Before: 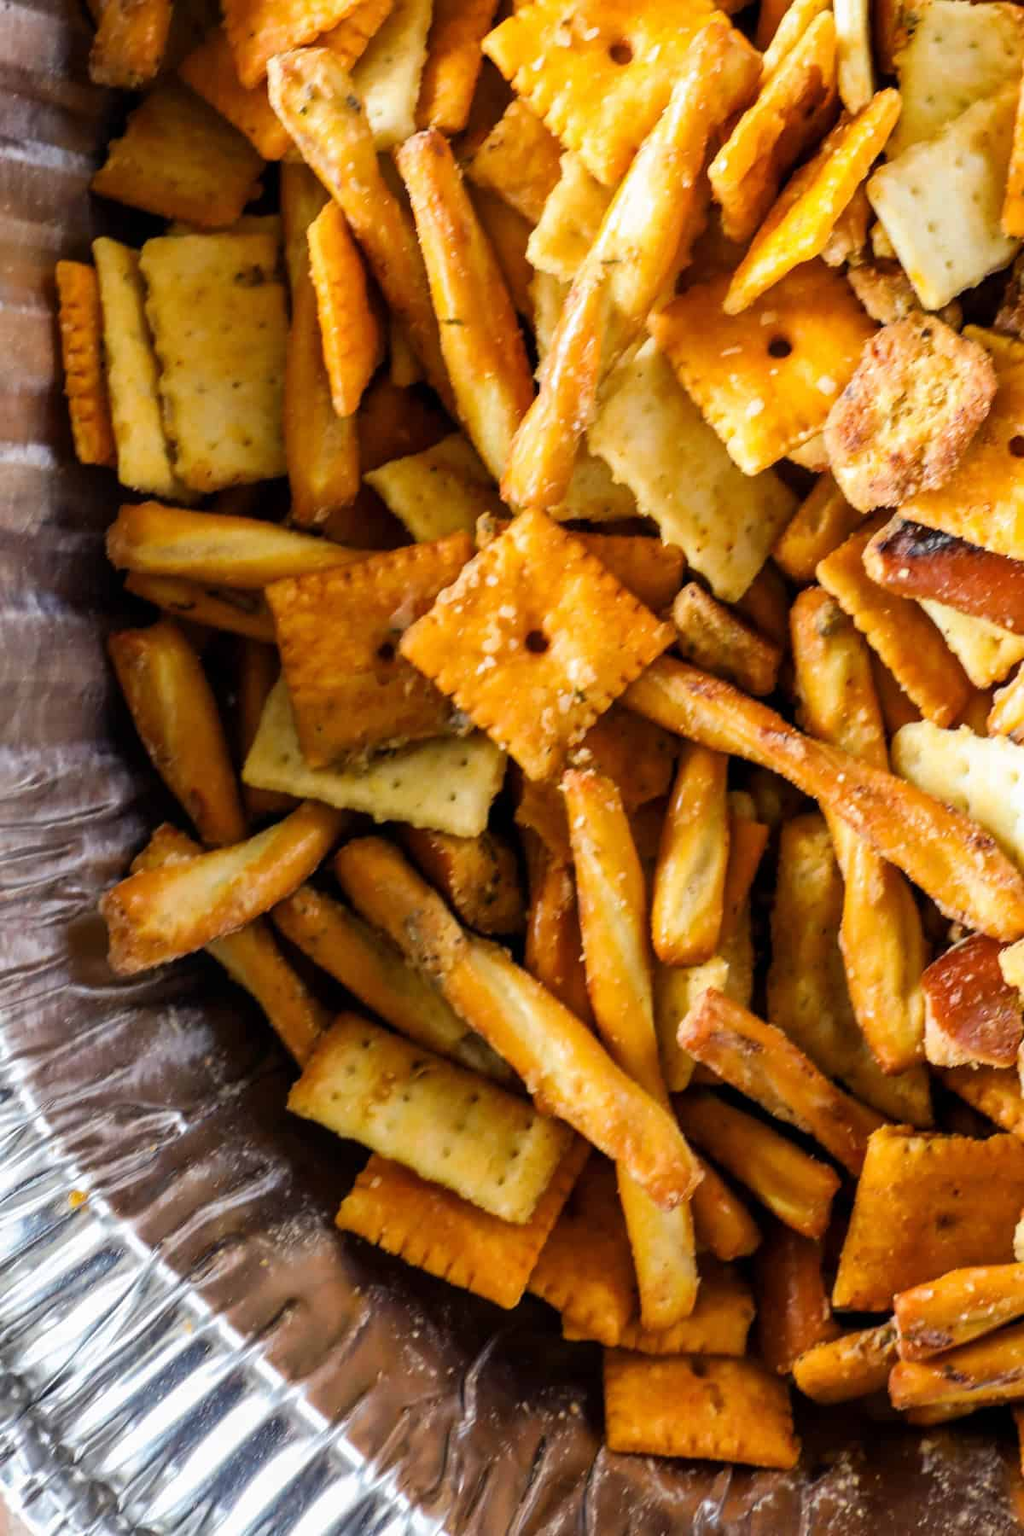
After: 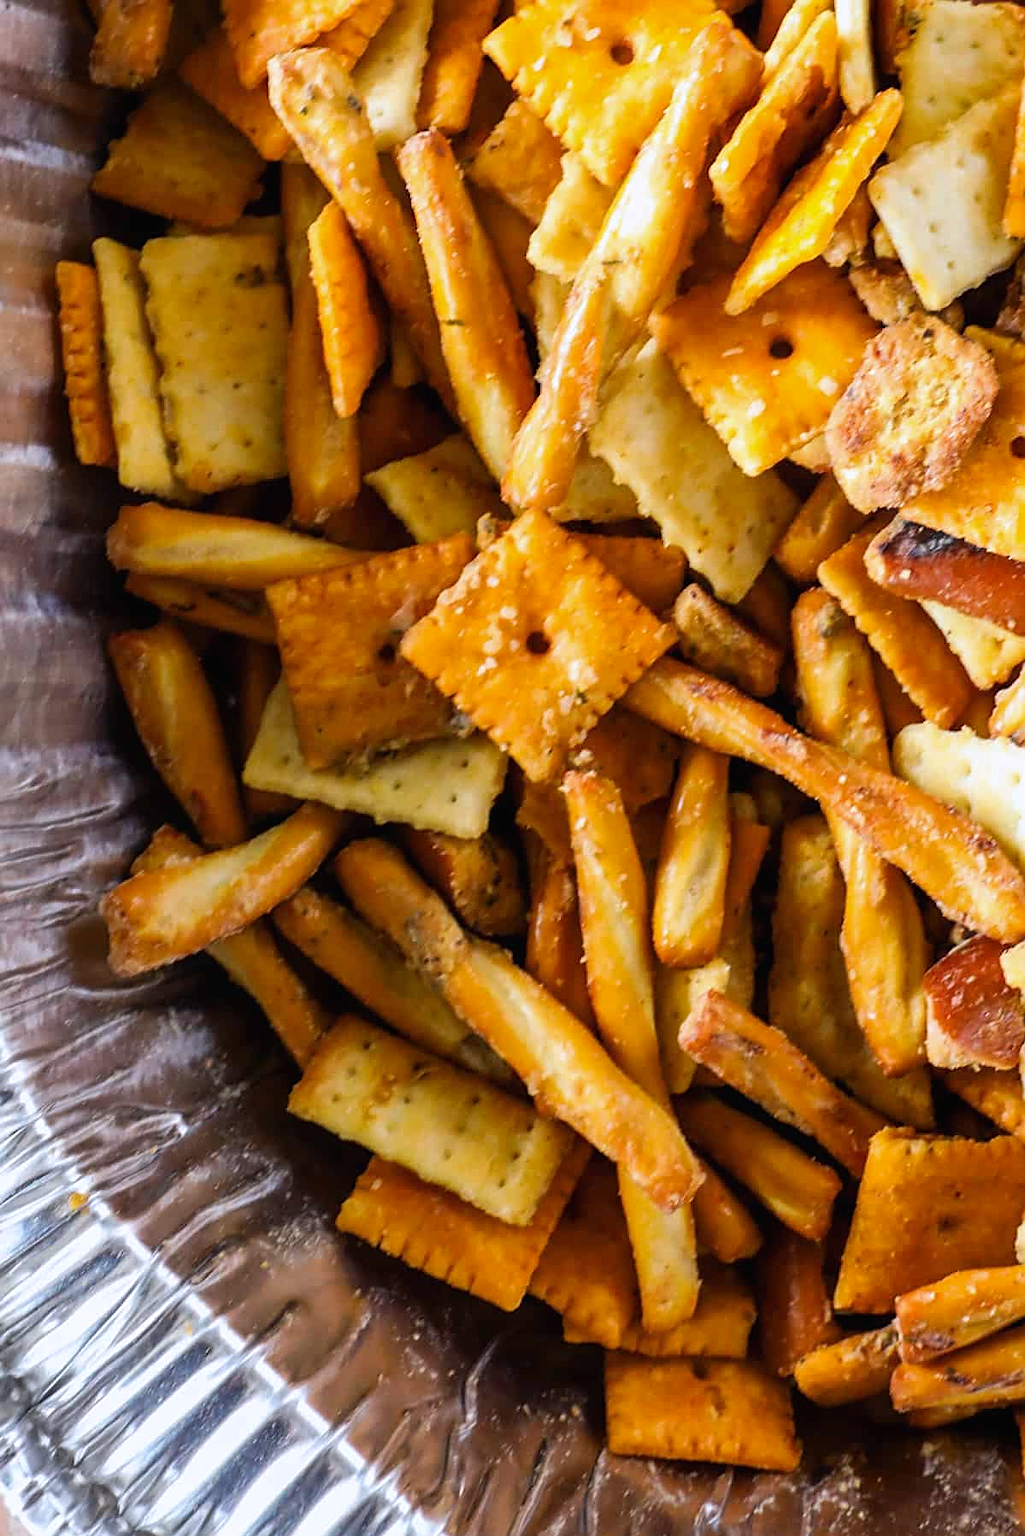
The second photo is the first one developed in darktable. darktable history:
crop: top 0.05%, bottom 0.098%
white balance: red 0.984, blue 1.059
haze removal: strength -0.05
sharpen: on, module defaults
contrast brightness saturation: contrast -0.02, brightness -0.01, saturation 0.03
